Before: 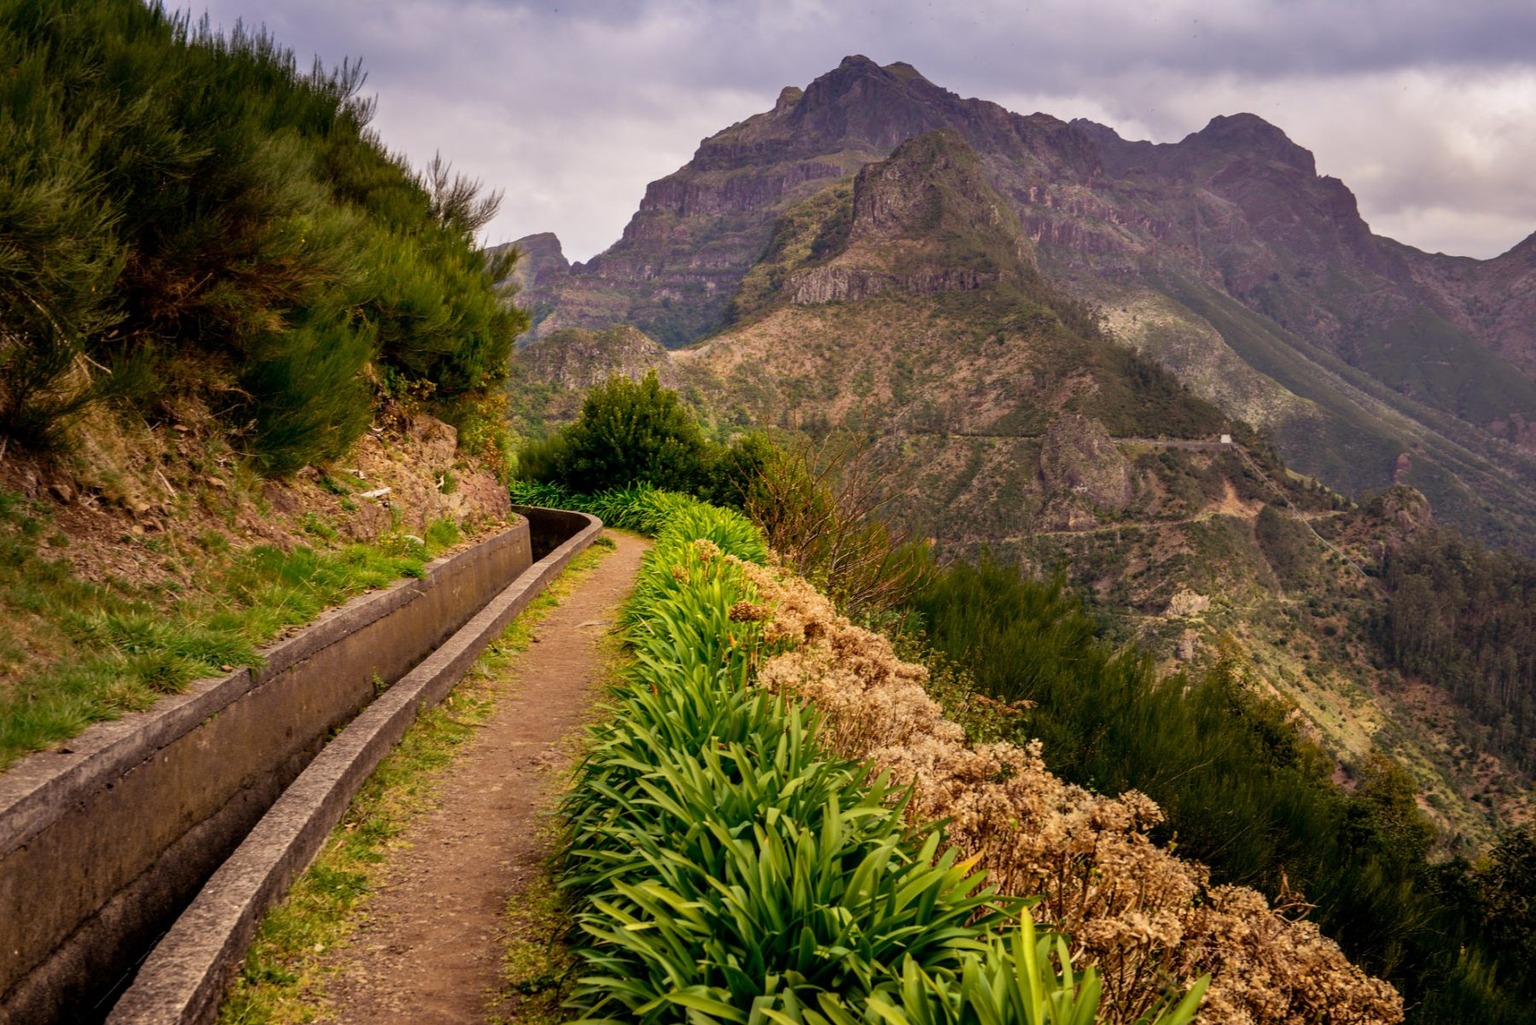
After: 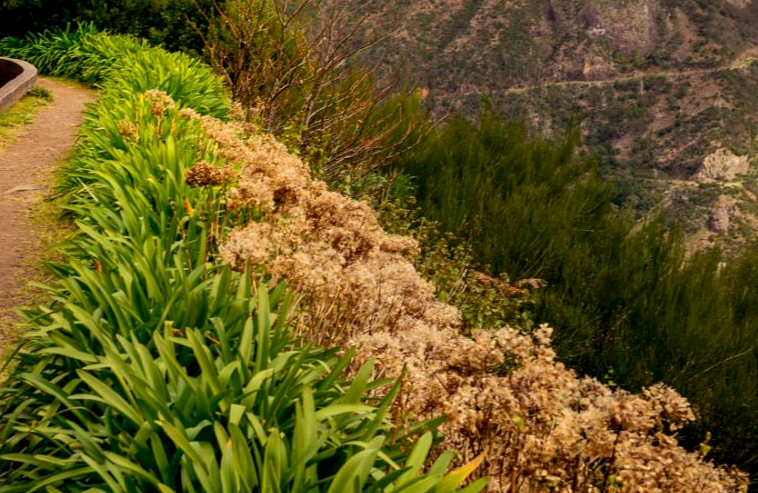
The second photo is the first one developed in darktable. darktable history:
exposure: black level correction 0.001, compensate highlight preservation false
crop: left 37.221%, top 45.169%, right 20.63%, bottom 13.777%
